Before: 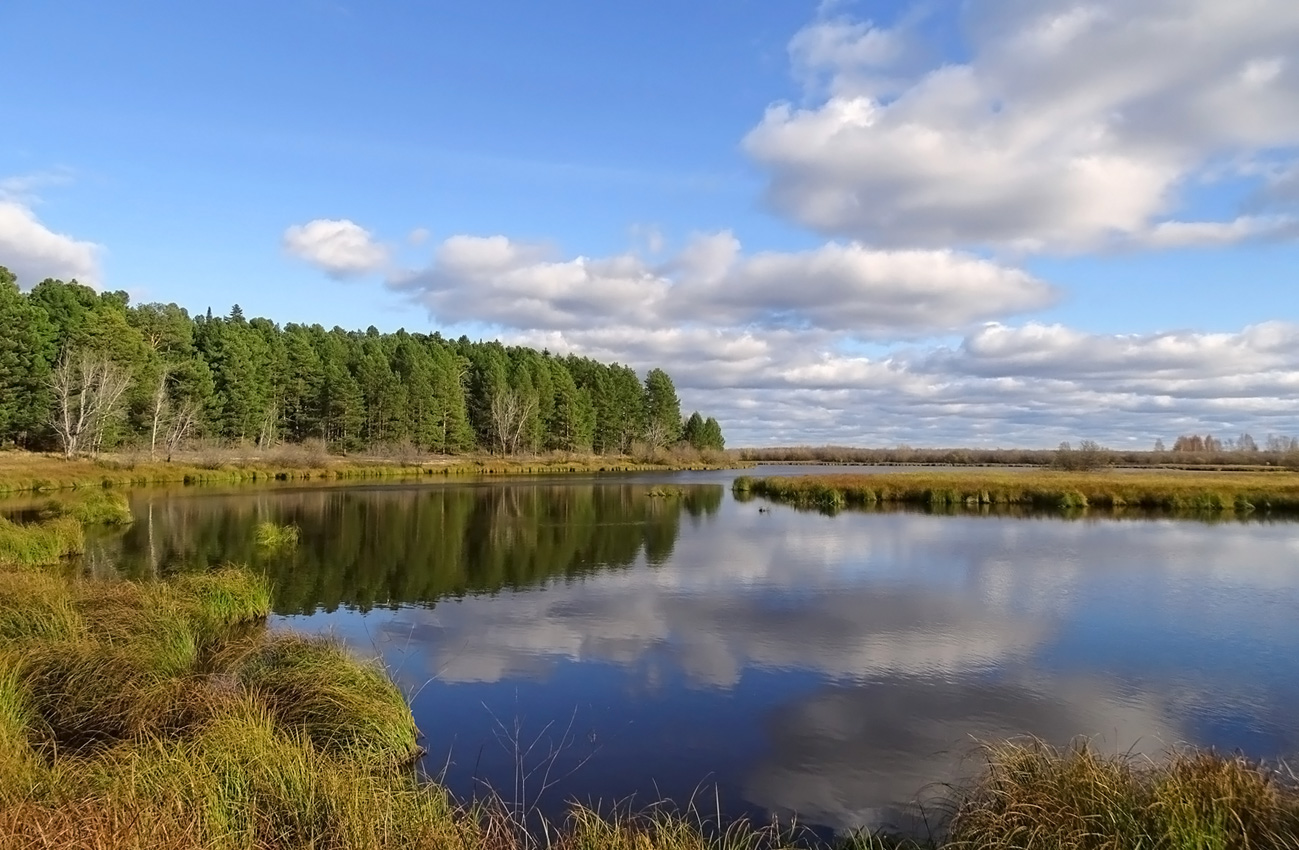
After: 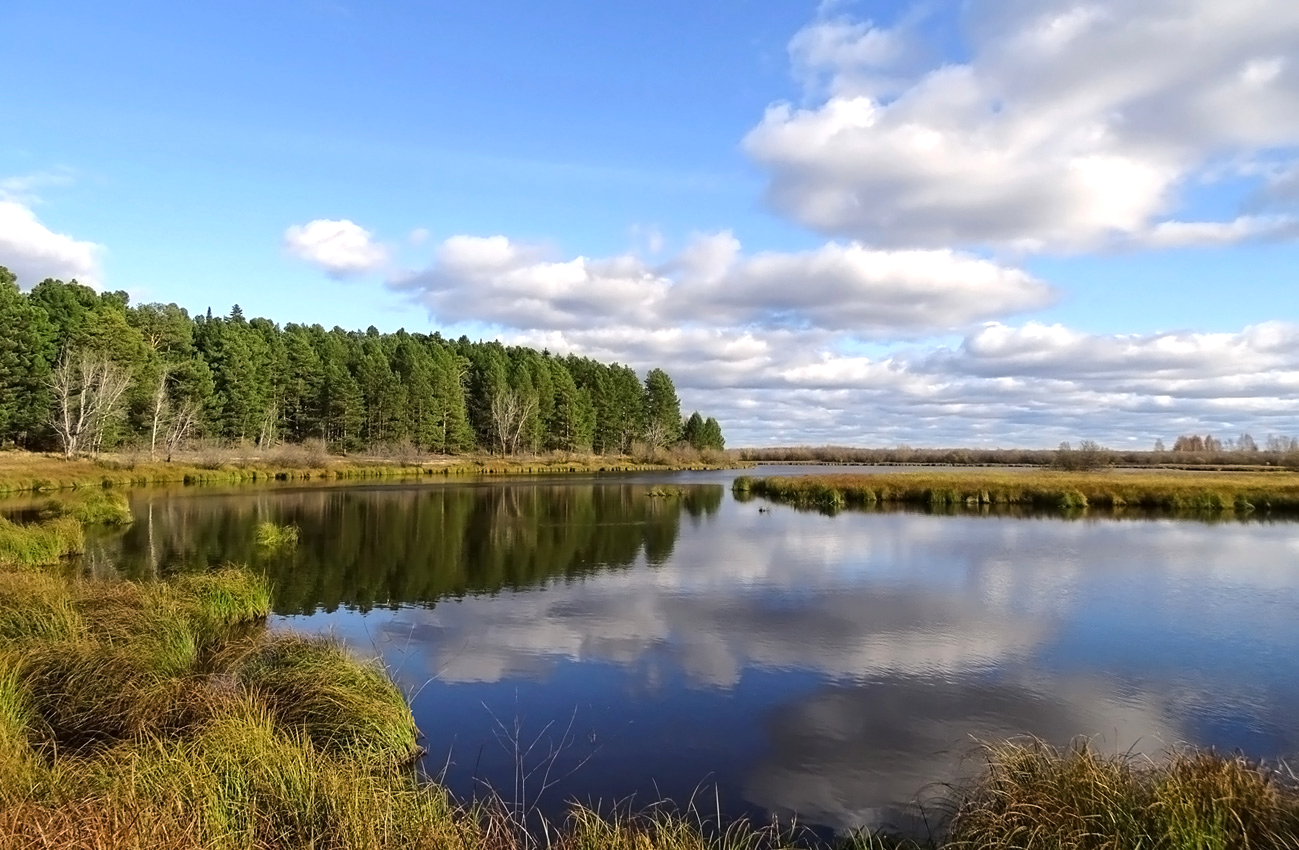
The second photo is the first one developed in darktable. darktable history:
tone equalizer: -8 EV -0.429 EV, -7 EV -0.355 EV, -6 EV -0.331 EV, -5 EV -0.236 EV, -3 EV 0.203 EV, -2 EV 0.316 EV, -1 EV 0.369 EV, +0 EV 0.391 EV, edges refinement/feathering 500, mask exposure compensation -1.57 EV, preserve details no
